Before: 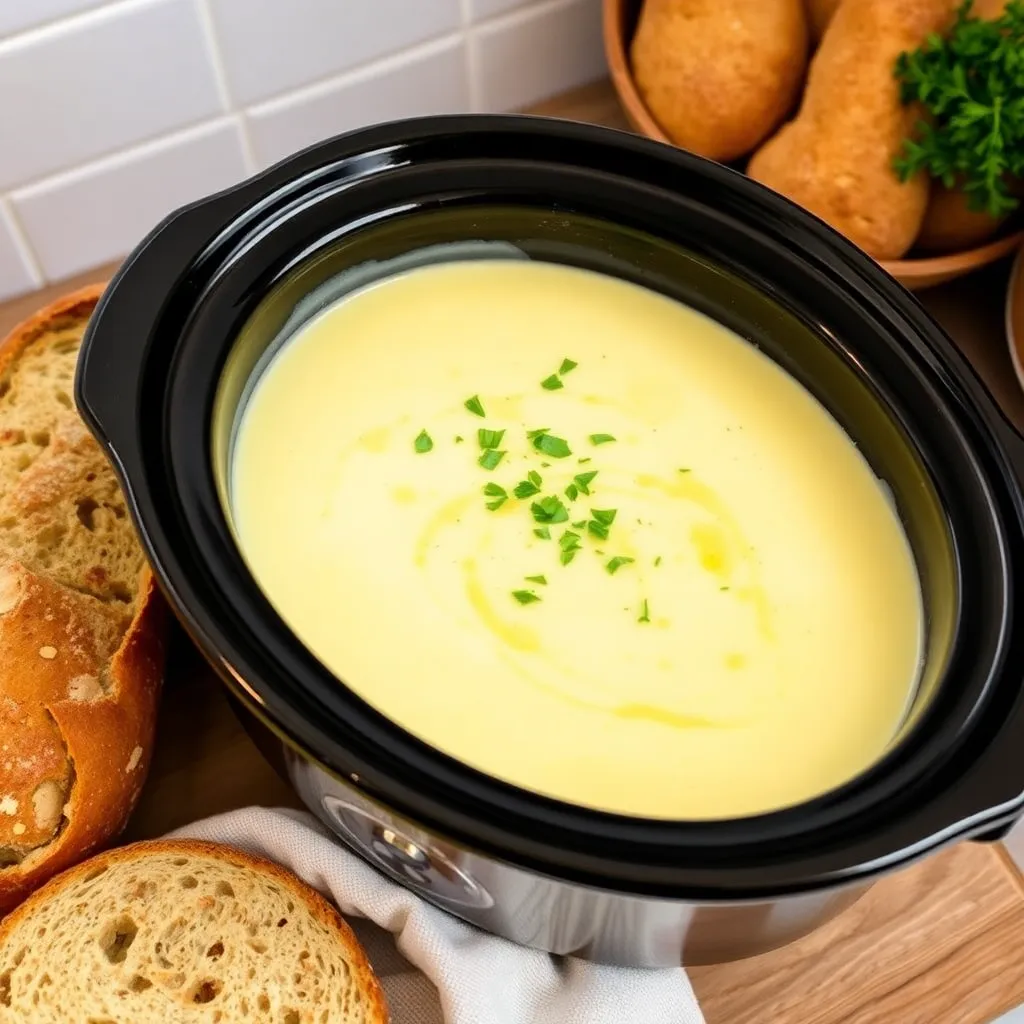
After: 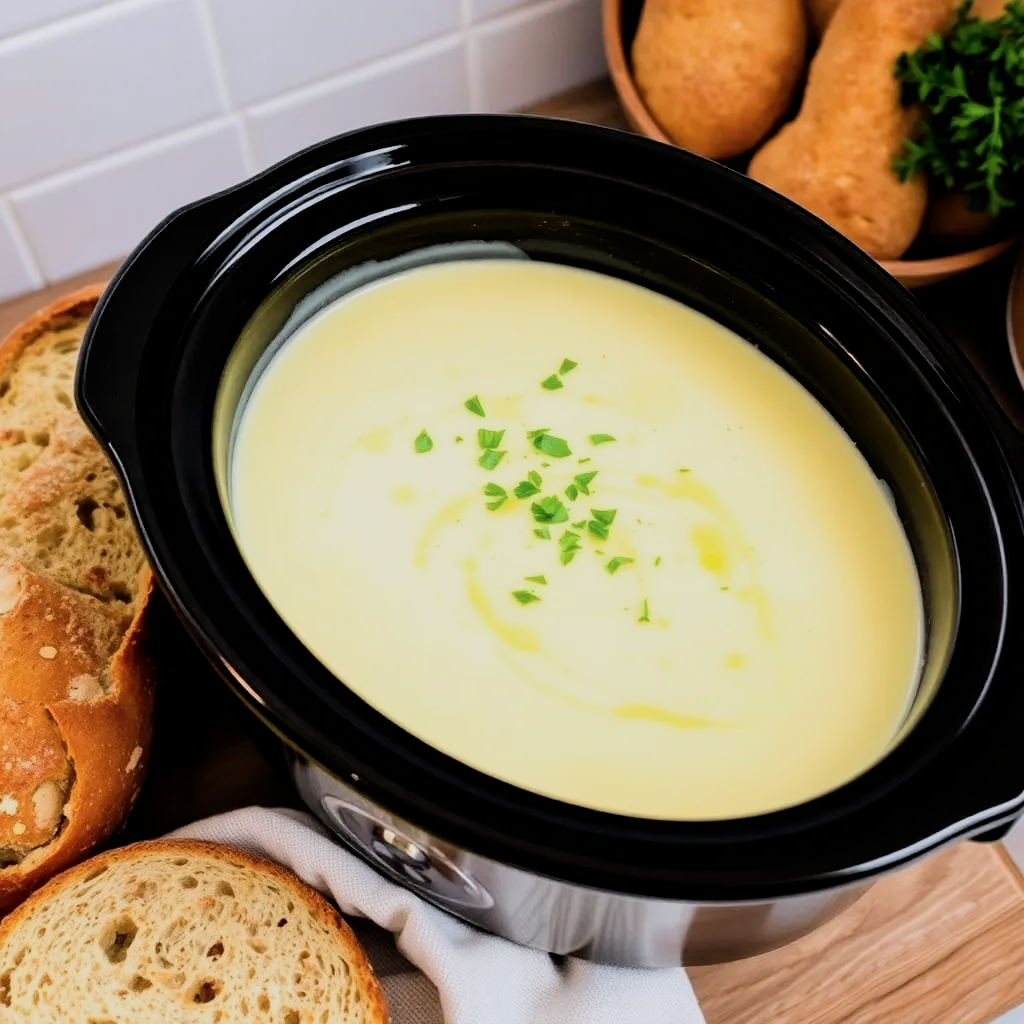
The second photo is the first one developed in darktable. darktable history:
color calibration: illuminant as shot in camera, x 0.358, y 0.373, temperature 4628.91 K
filmic rgb: black relative exposure -5 EV, hardness 2.88, contrast 1.3, highlights saturation mix -30%
